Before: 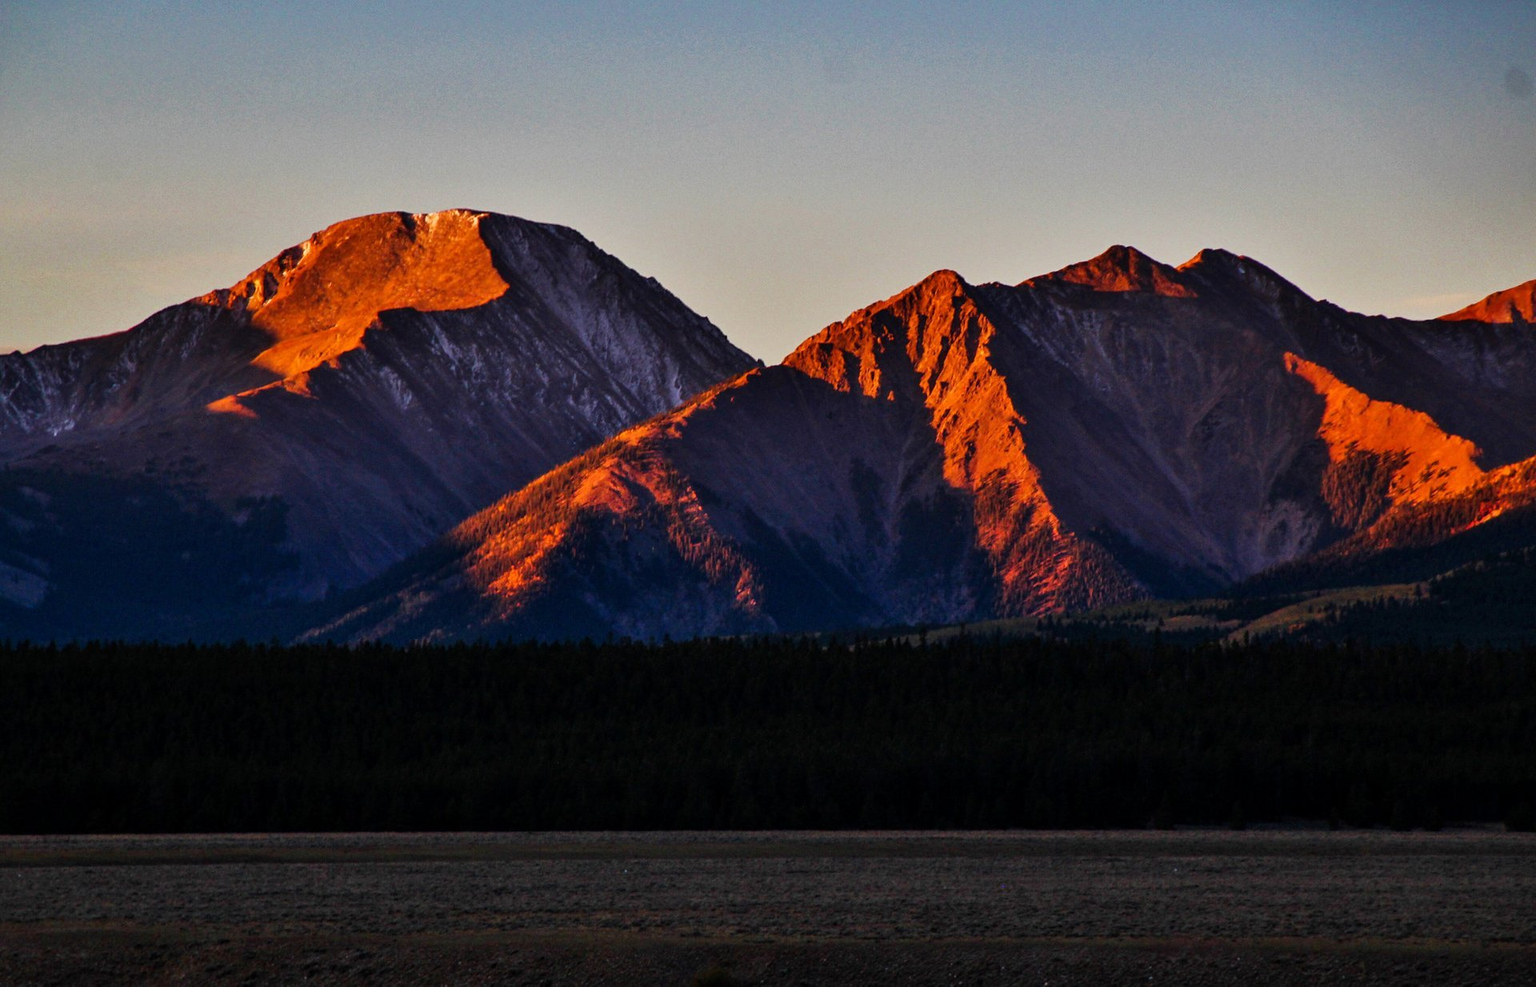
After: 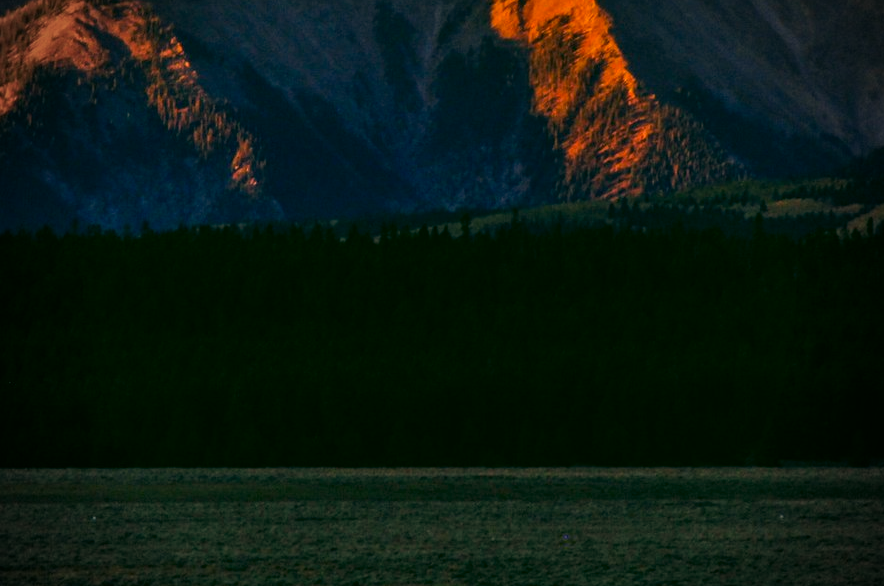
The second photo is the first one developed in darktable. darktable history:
crop: left 35.86%, top 46.305%, right 18.069%, bottom 6.193%
color correction: highlights a* 4.99, highlights b* 24.66, shadows a* -15.72, shadows b* 3.84
vignetting: brightness -0.811, unbound false
